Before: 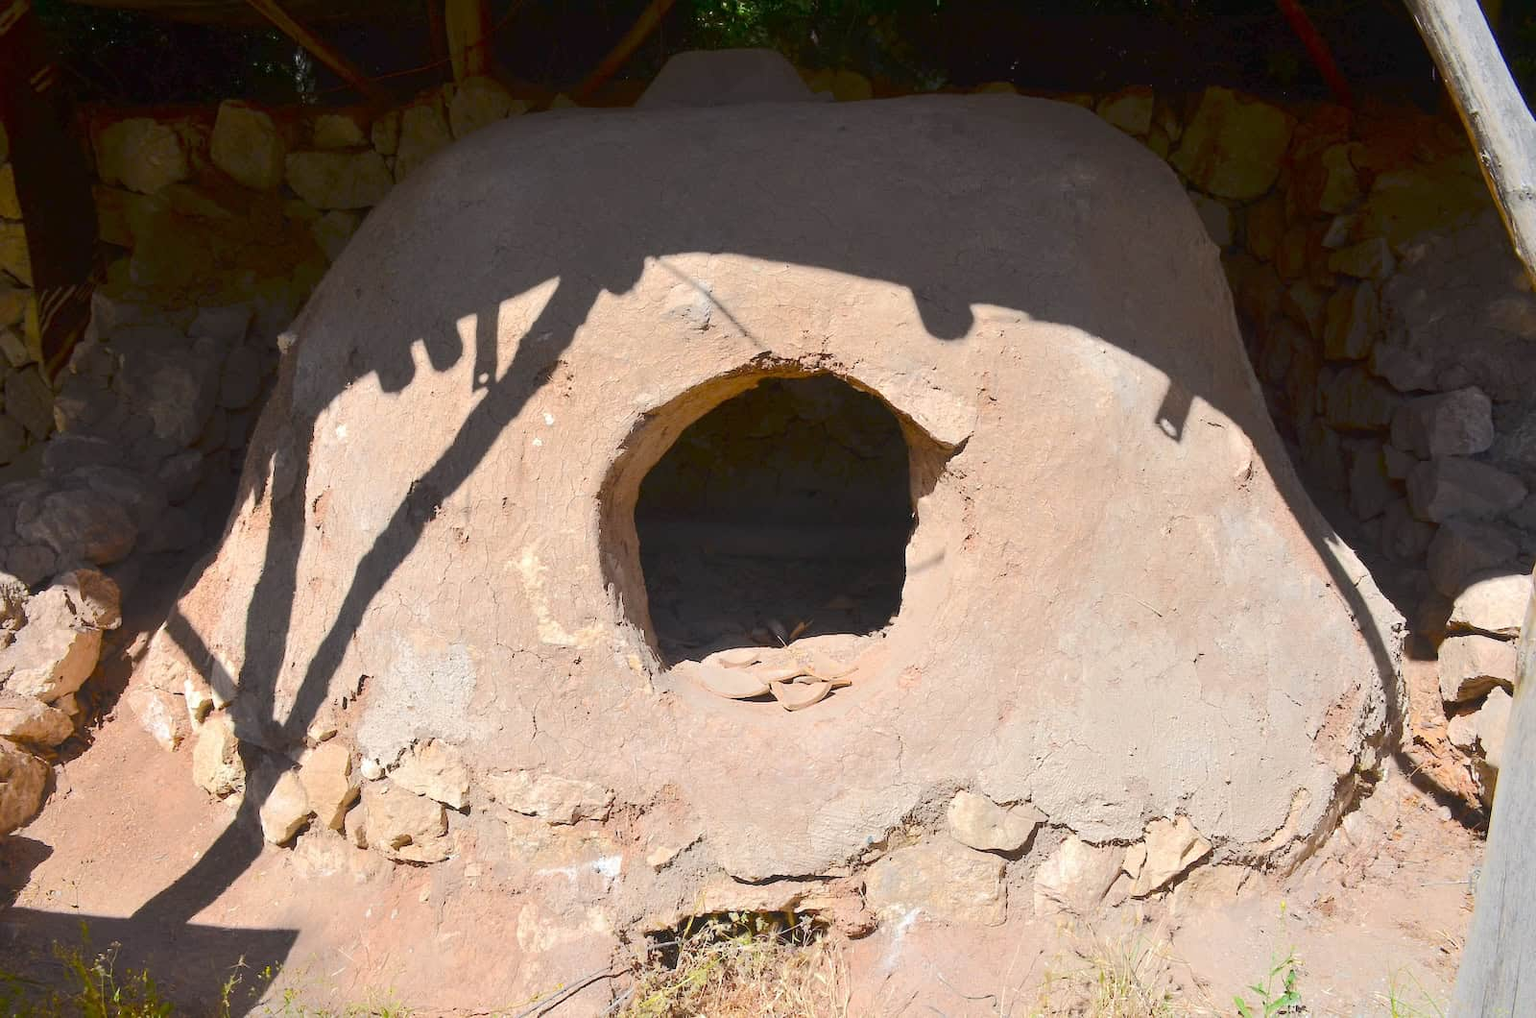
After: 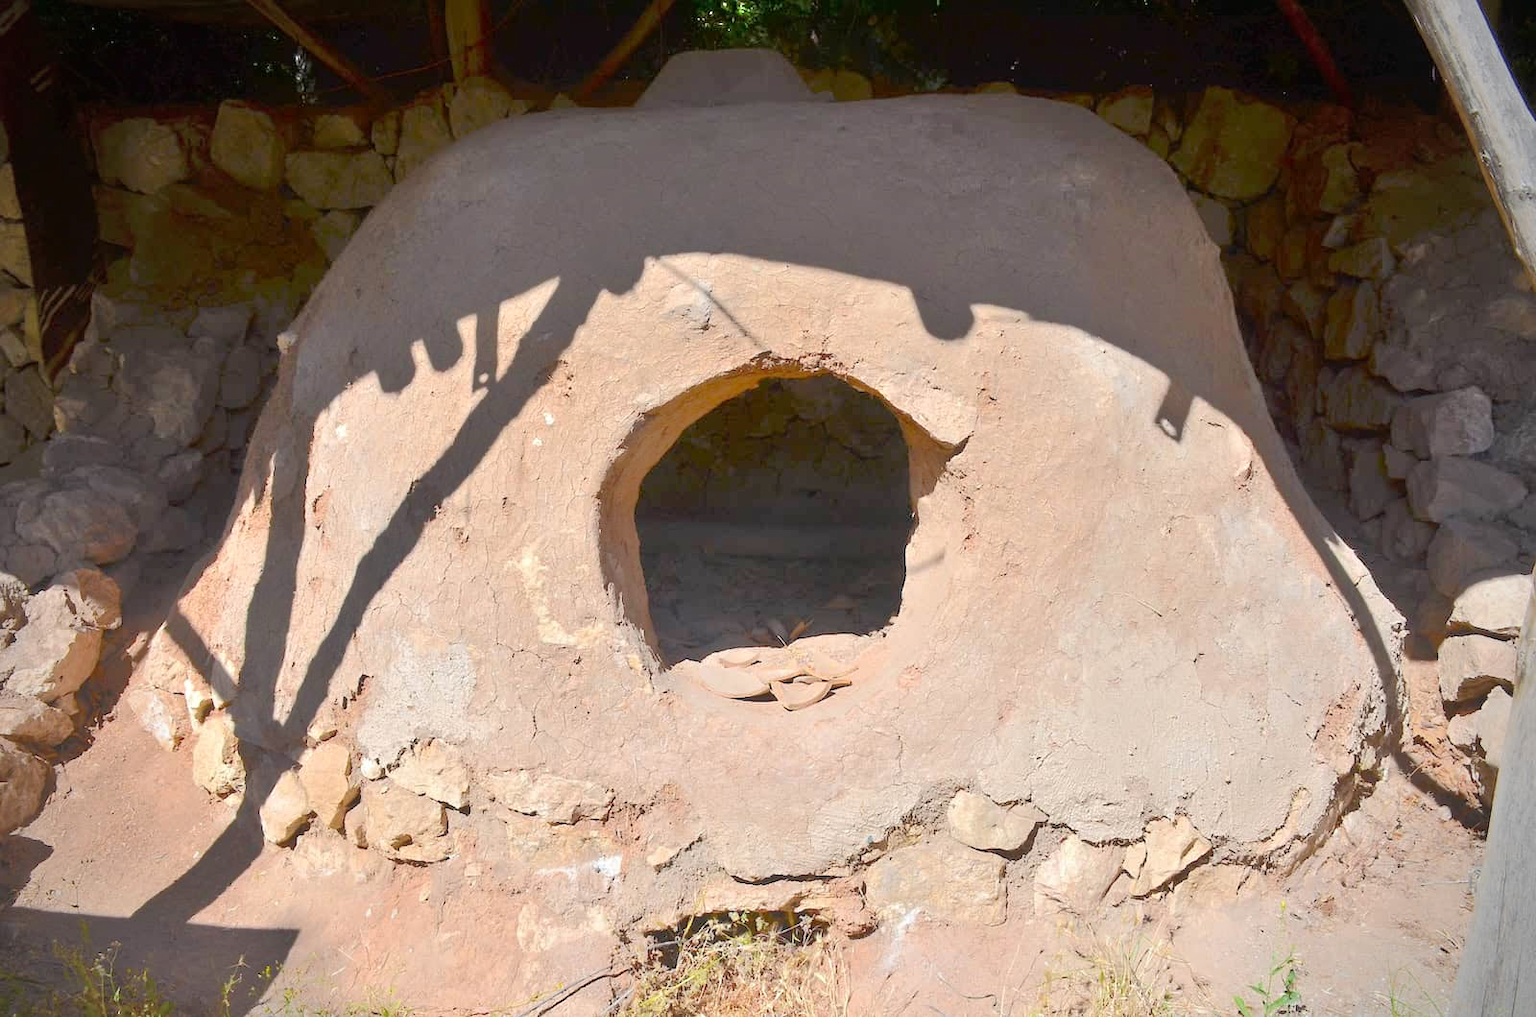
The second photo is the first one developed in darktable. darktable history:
tone equalizer: -7 EV 0.151 EV, -6 EV 0.605 EV, -5 EV 1.14 EV, -4 EV 1.34 EV, -3 EV 1.16 EV, -2 EV 0.6 EV, -1 EV 0.152 EV
vignetting: fall-off start 79.84%
